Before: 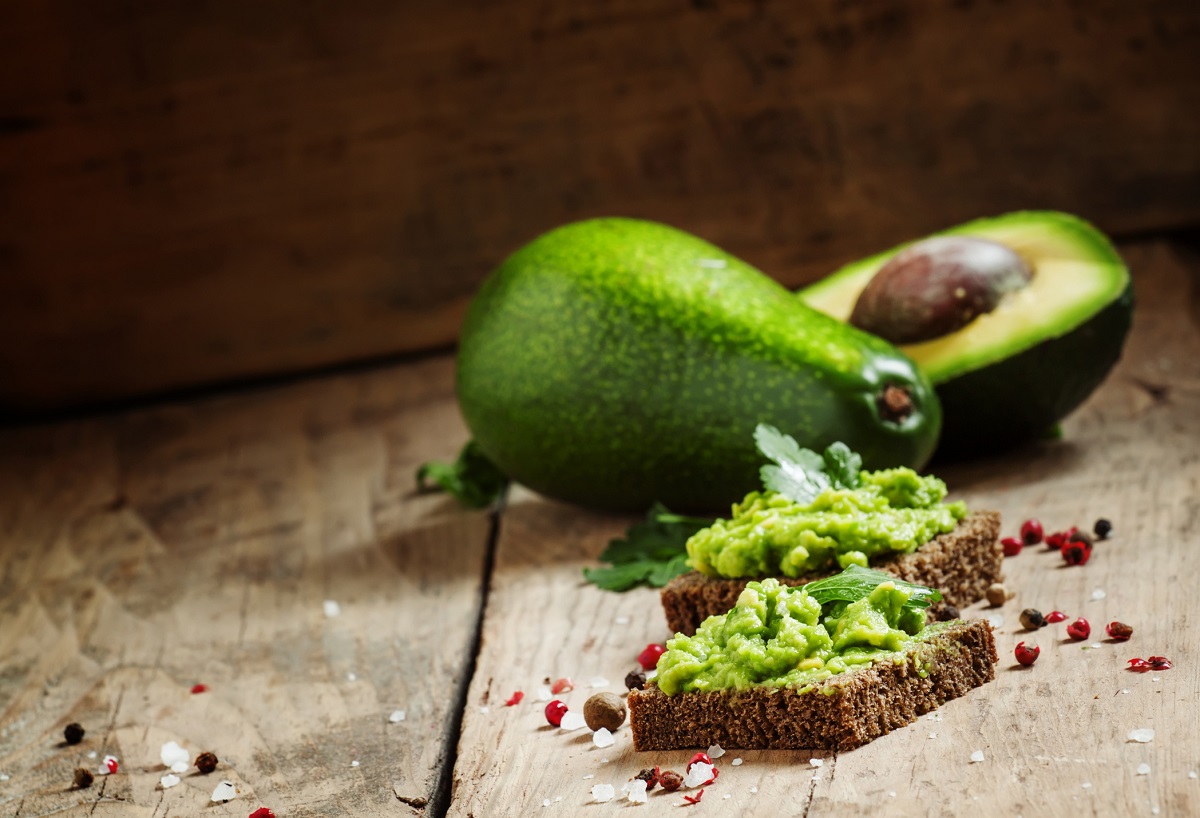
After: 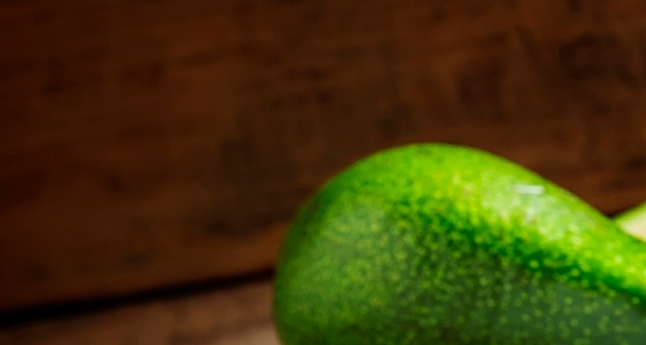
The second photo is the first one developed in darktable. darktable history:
sharpen: on, module defaults
crop: left 15.306%, top 9.065%, right 30.789%, bottom 48.638%
